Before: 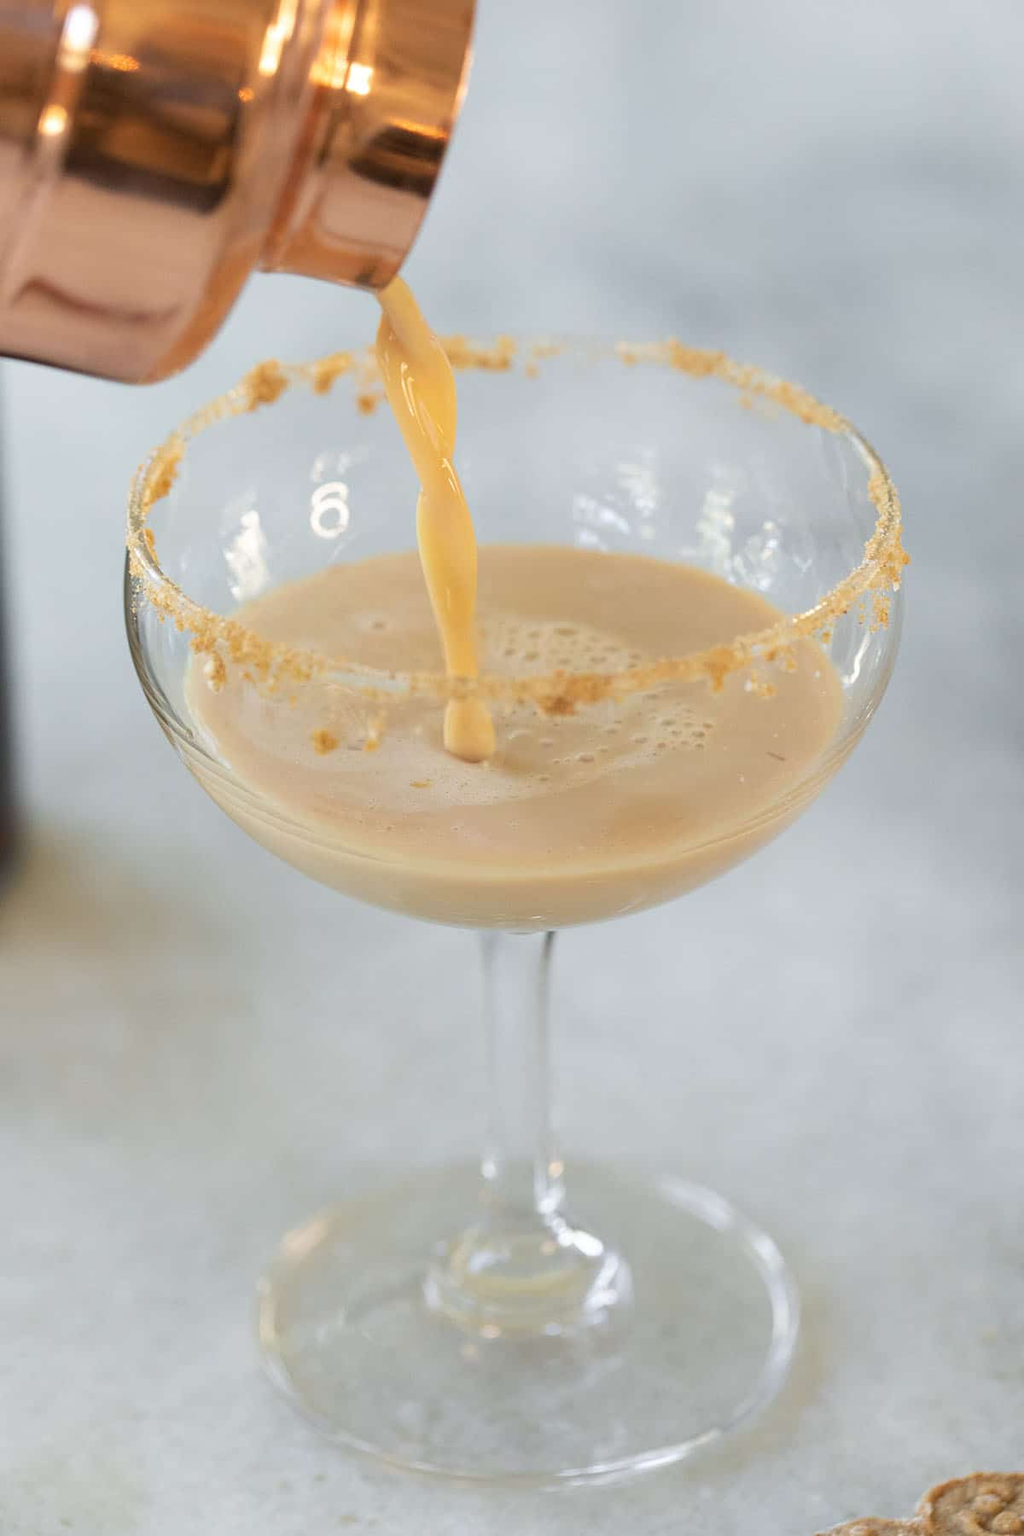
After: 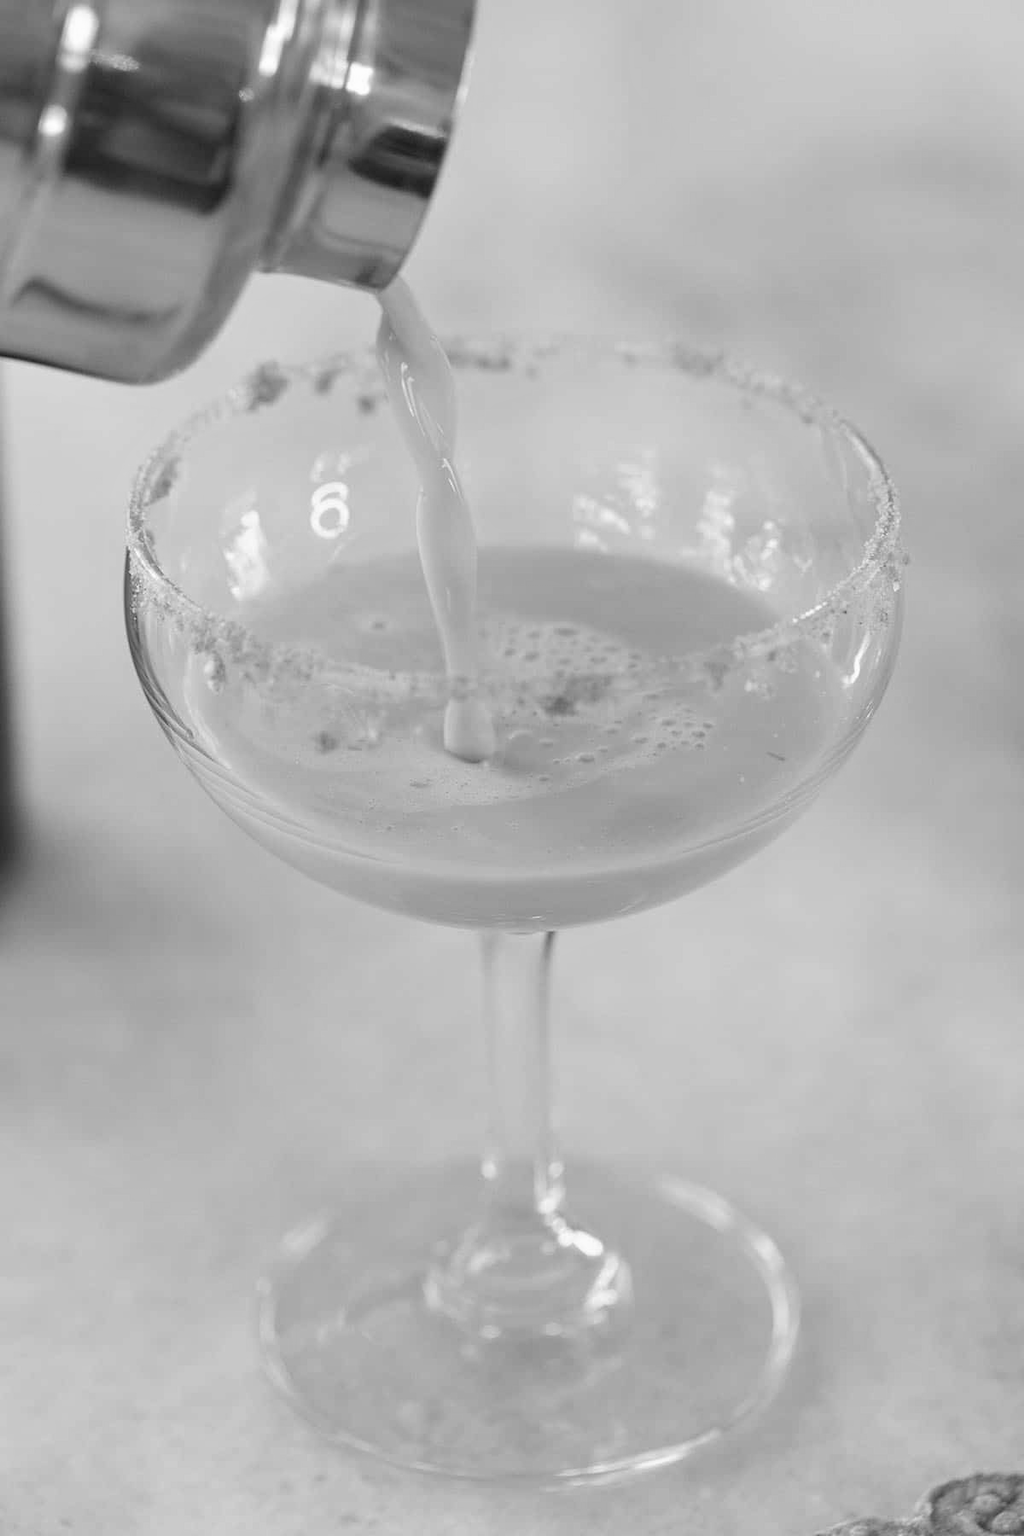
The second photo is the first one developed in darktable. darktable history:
white balance: red 0.766, blue 1.537
monochrome: on, module defaults
